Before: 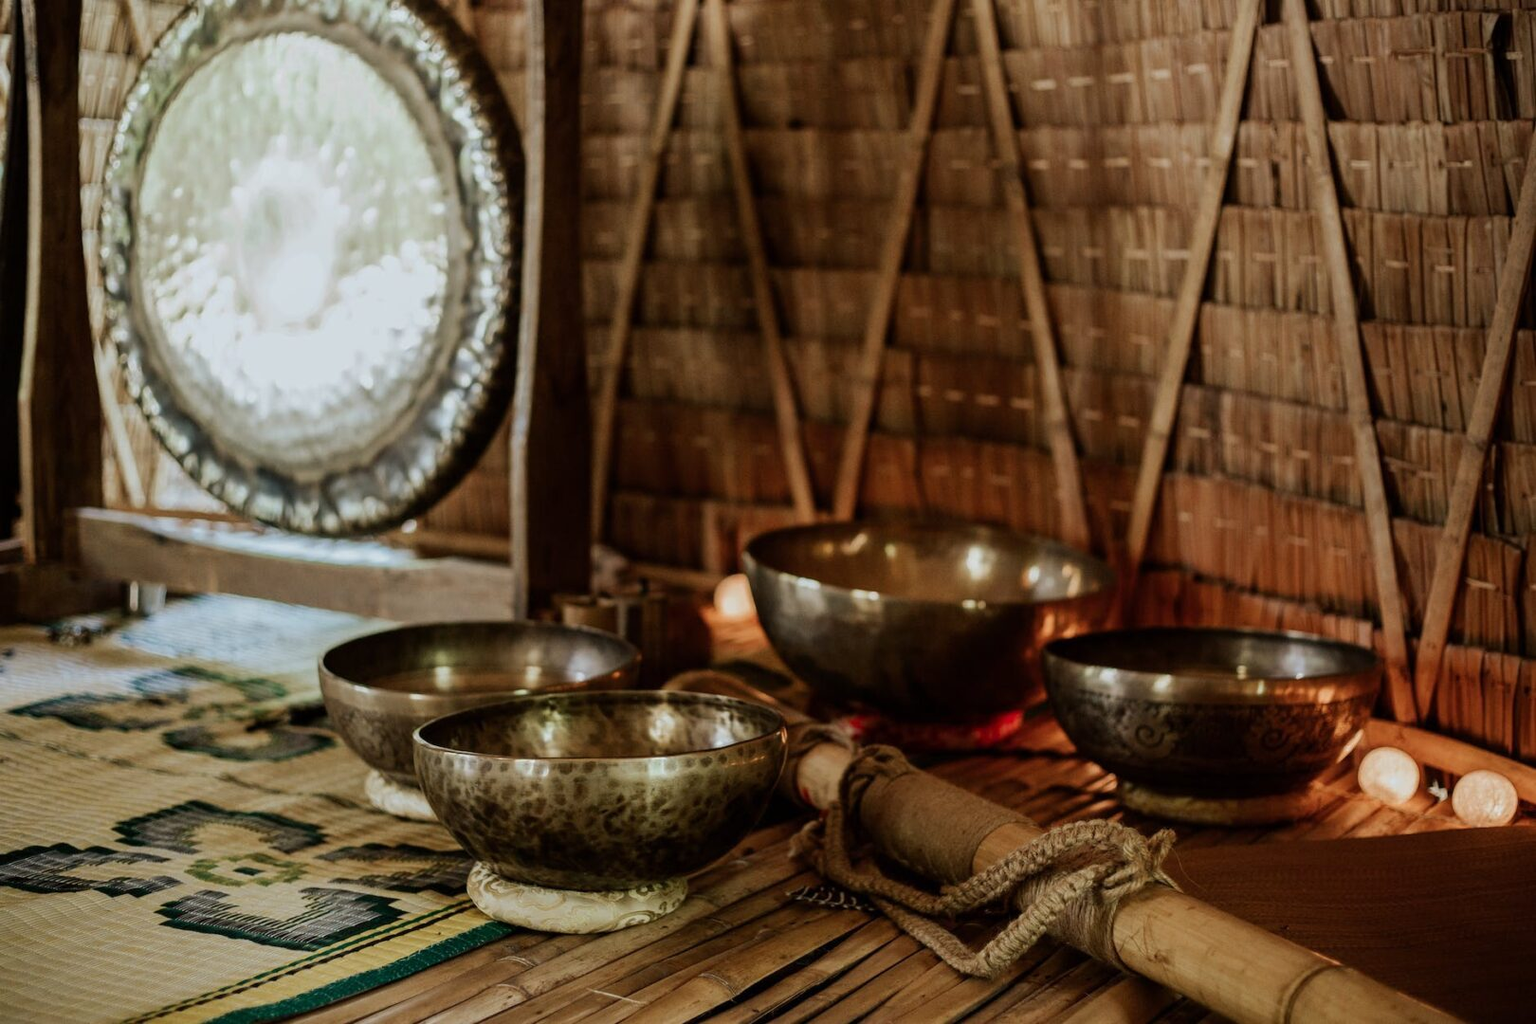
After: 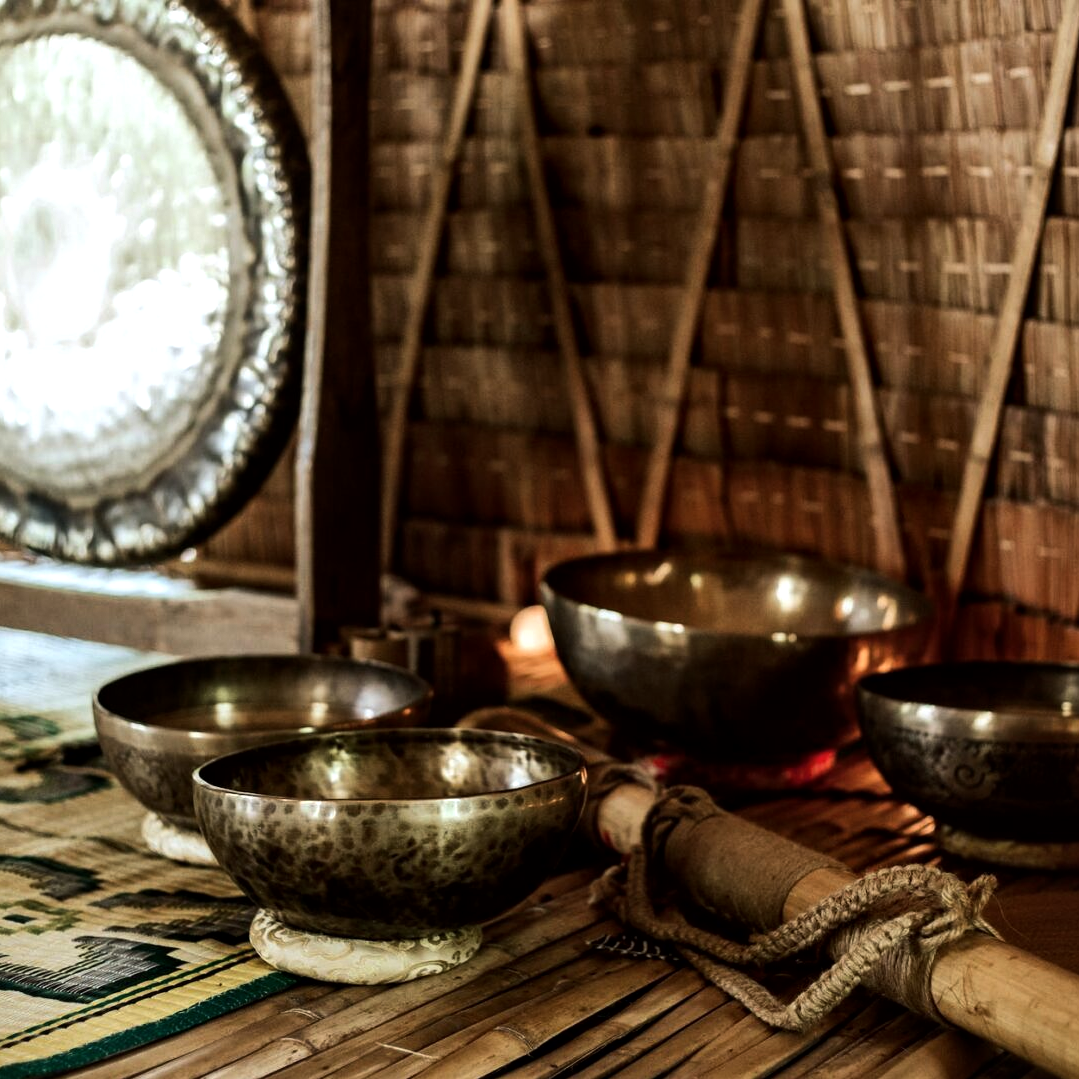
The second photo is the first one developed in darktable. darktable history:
crop and rotate: left 15.055%, right 18.278%
tone equalizer: -8 EV -0.75 EV, -7 EV -0.7 EV, -6 EV -0.6 EV, -5 EV -0.4 EV, -3 EV 0.4 EV, -2 EV 0.6 EV, -1 EV 0.7 EV, +0 EV 0.75 EV, edges refinement/feathering 500, mask exposure compensation -1.57 EV, preserve details no
local contrast: mode bilateral grid, contrast 20, coarseness 50, detail 120%, midtone range 0.2
